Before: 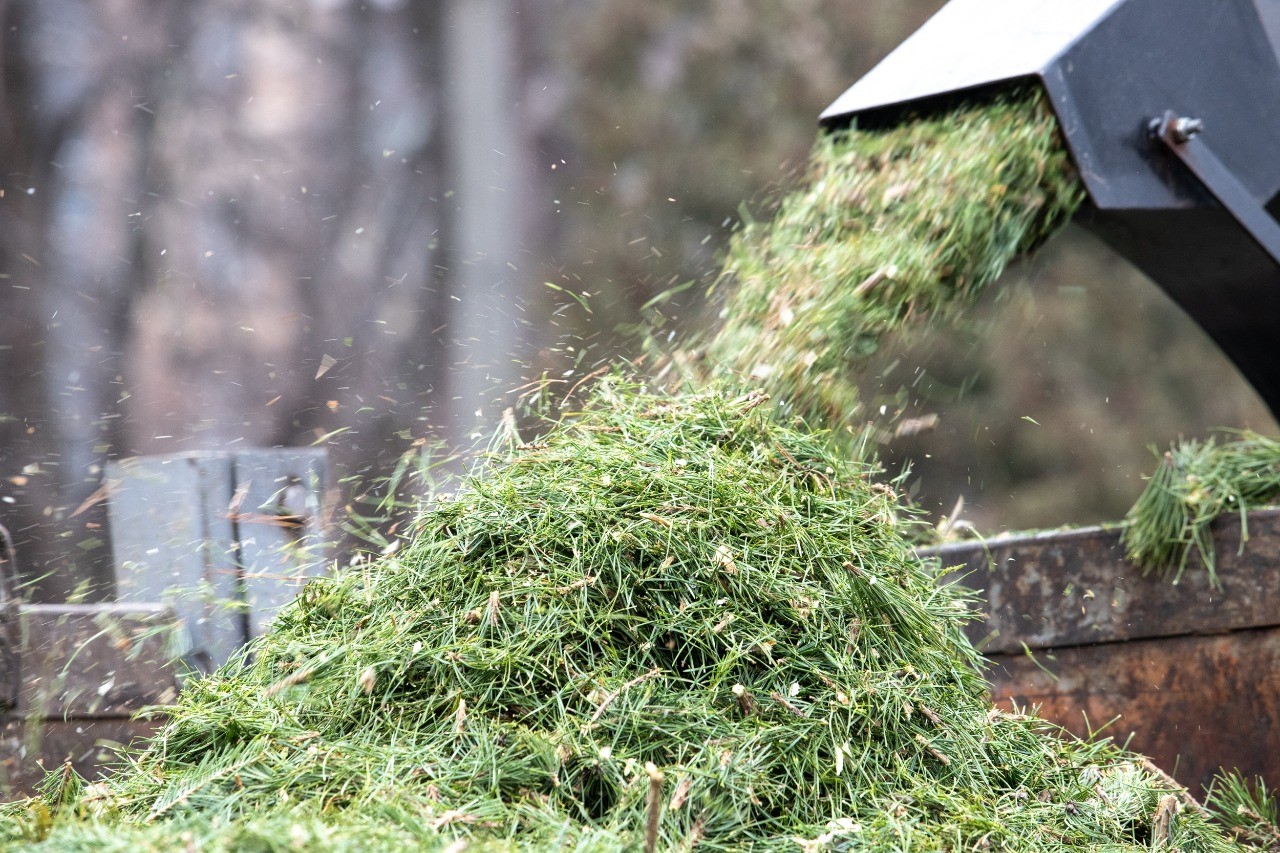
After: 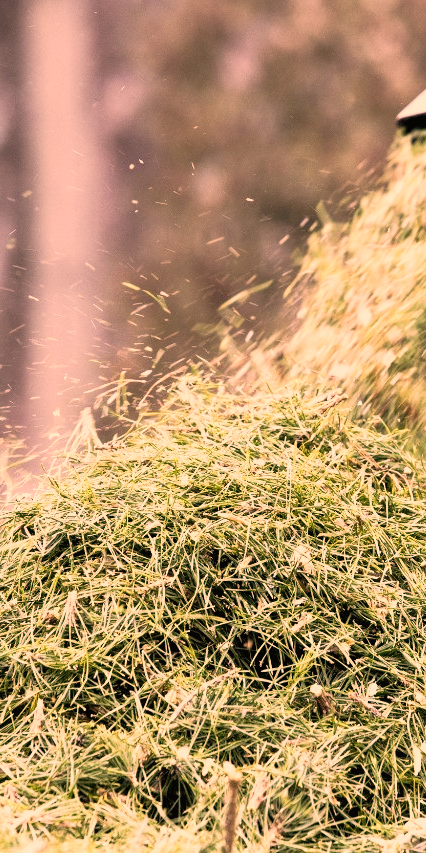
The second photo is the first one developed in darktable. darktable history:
crop: left 32.982%, right 33.682%
shadows and highlights: shadows 36.84, highlights -27.81, highlights color adjustment 52.12%, soften with gaussian
tone curve: curves: ch0 [(0, 0.013) (0.054, 0.018) (0.205, 0.191) (0.289, 0.292) (0.39, 0.424) (0.493, 0.551) (0.647, 0.752) (0.796, 0.887) (1, 0.998)]; ch1 [(0, 0) (0.371, 0.339) (0.477, 0.452) (0.494, 0.495) (0.501, 0.501) (0.51, 0.516) (0.54, 0.557) (0.572, 0.605) (0.625, 0.687) (0.774, 0.841) (1, 1)]; ch2 [(0, 0) (0.32, 0.281) (0.403, 0.399) (0.441, 0.428) (0.47, 0.469) (0.498, 0.496) (0.524, 0.543) (0.551, 0.579) (0.633, 0.665) (0.7, 0.711) (1, 1)], preserve colors none
color correction: highlights a* 39.57, highlights b* 39.78, saturation 0.695
